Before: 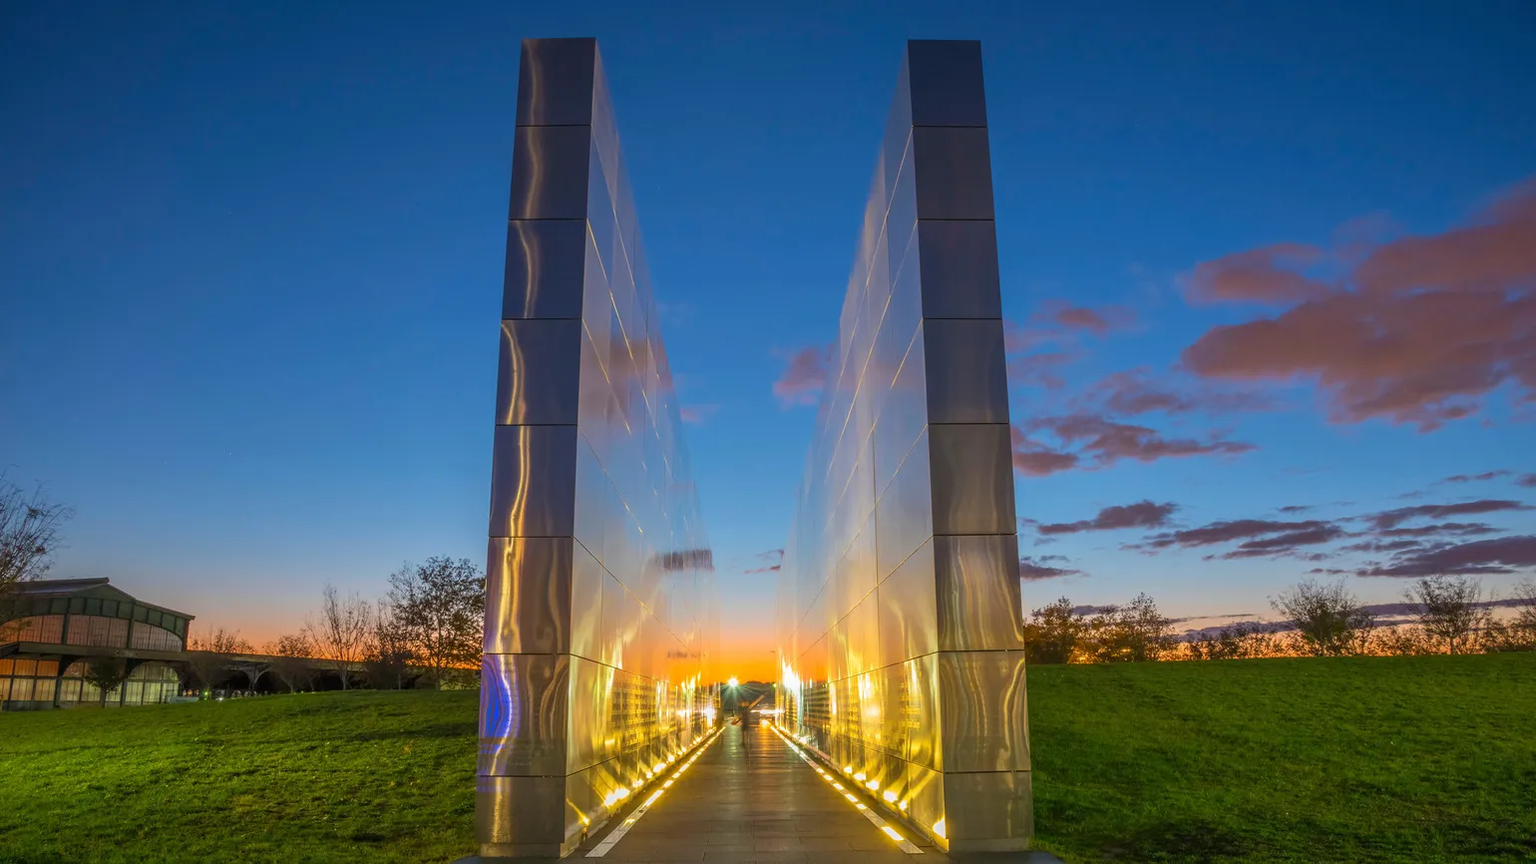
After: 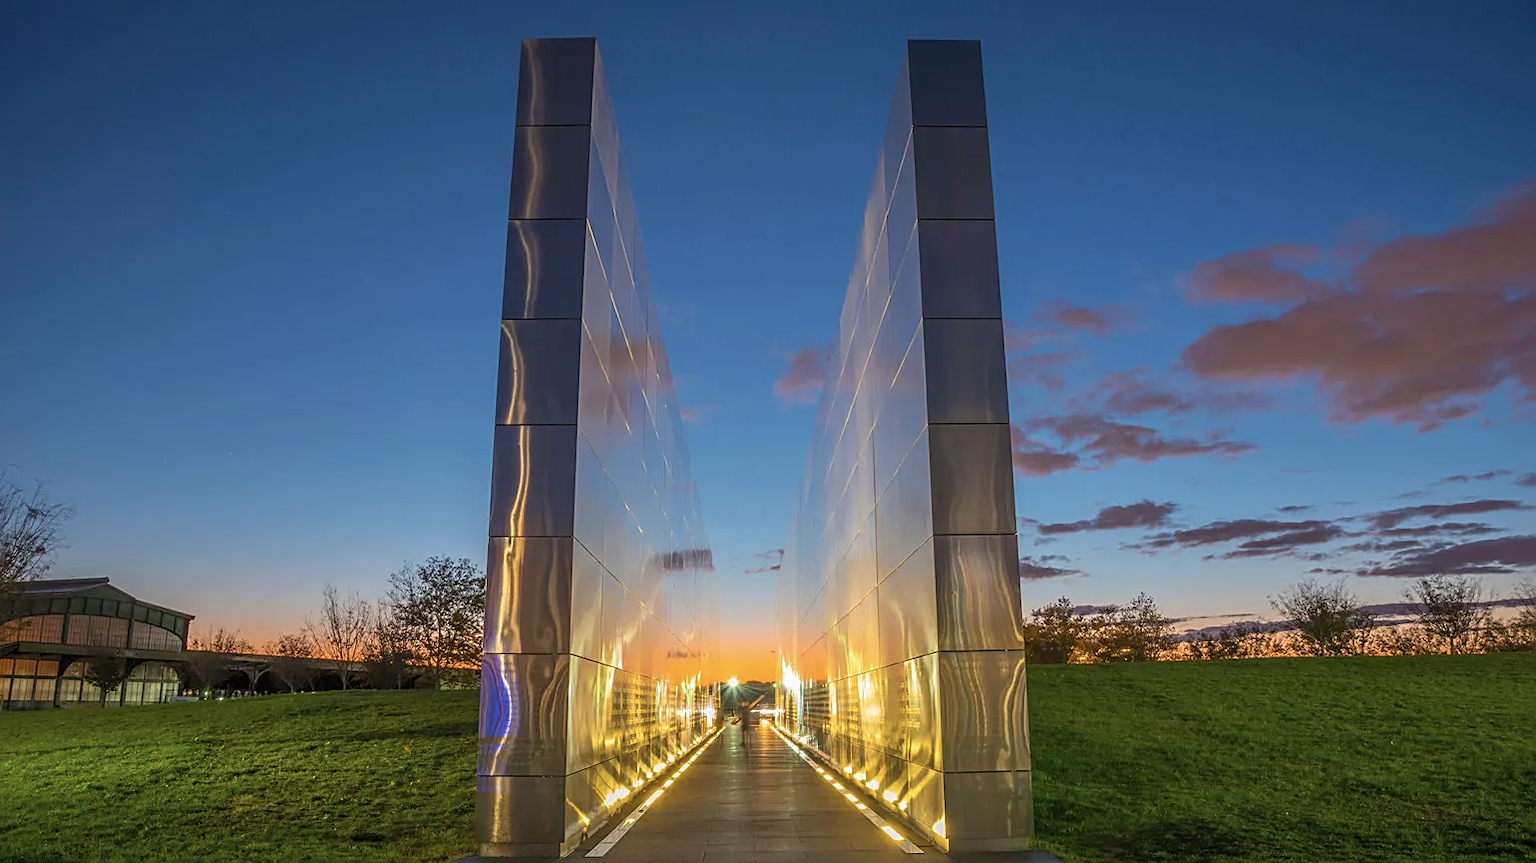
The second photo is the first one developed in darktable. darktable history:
sharpen: on, module defaults
color correction: highlights b* 0.021, saturation 0.813
